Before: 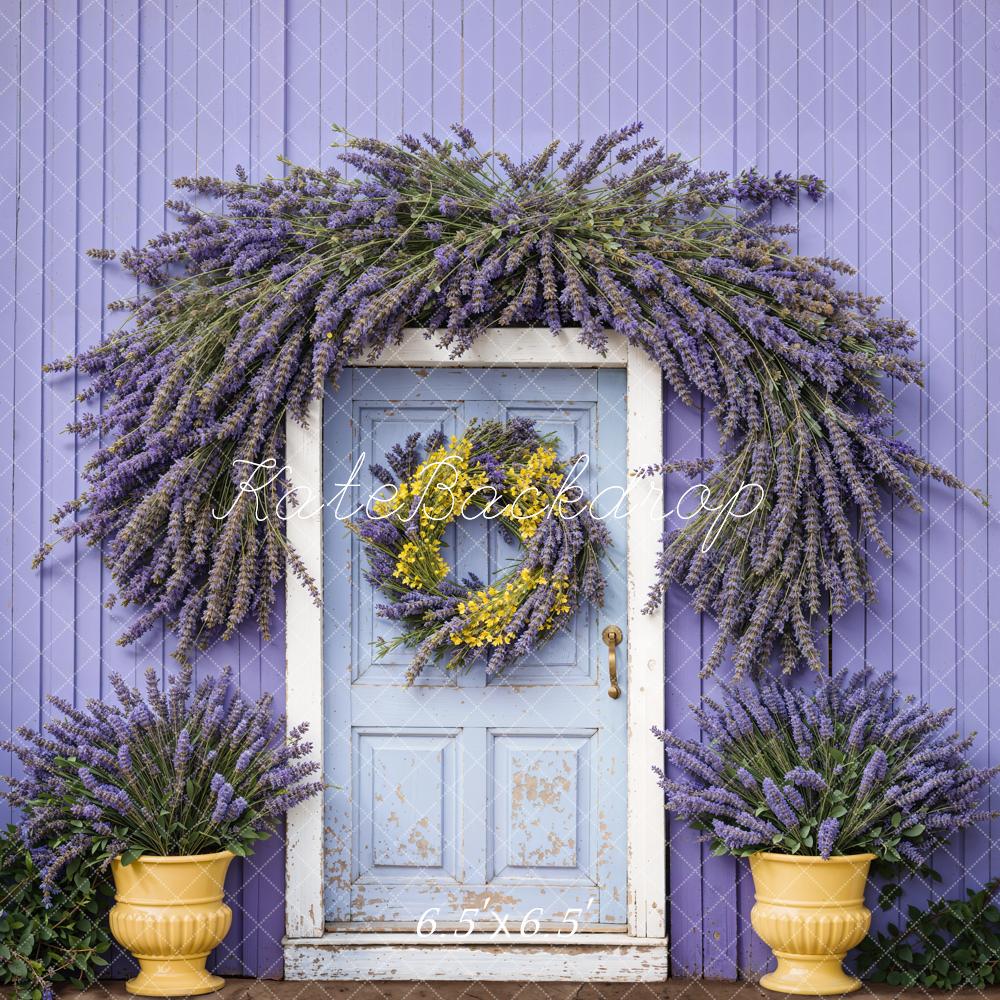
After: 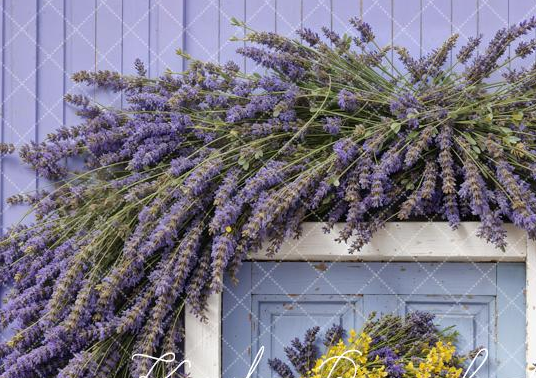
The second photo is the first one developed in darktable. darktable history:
tone equalizer: -8 EV -1.84 EV, -7 EV -1.16 EV, -6 EV -1.62 EV, smoothing diameter 25%, edges refinement/feathering 10, preserve details guided filter
crop: left 10.121%, top 10.631%, right 36.218%, bottom 51.526%
